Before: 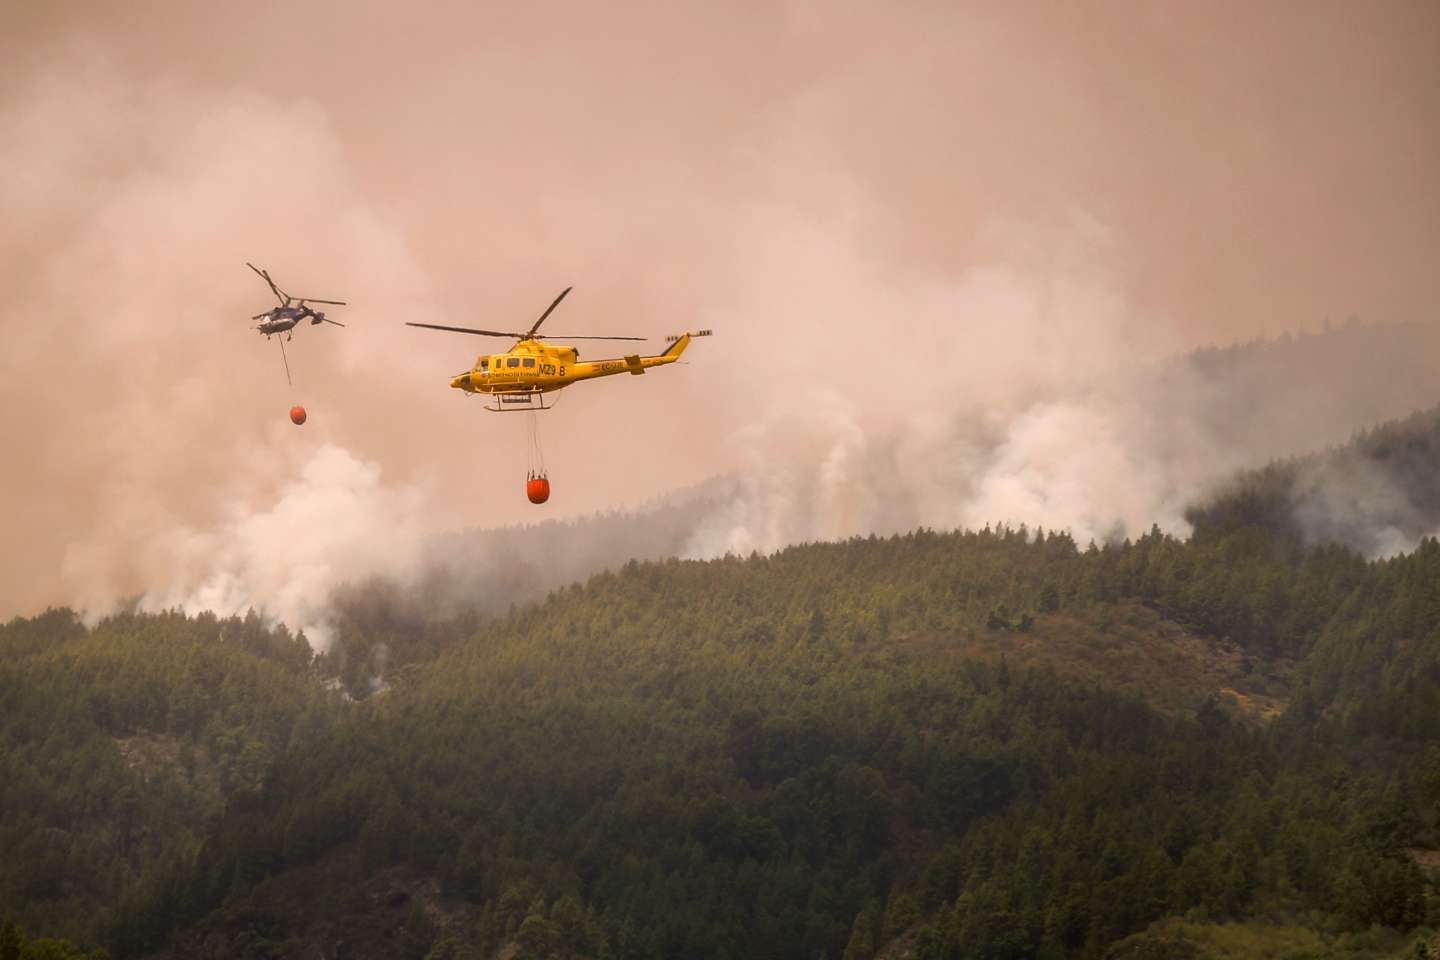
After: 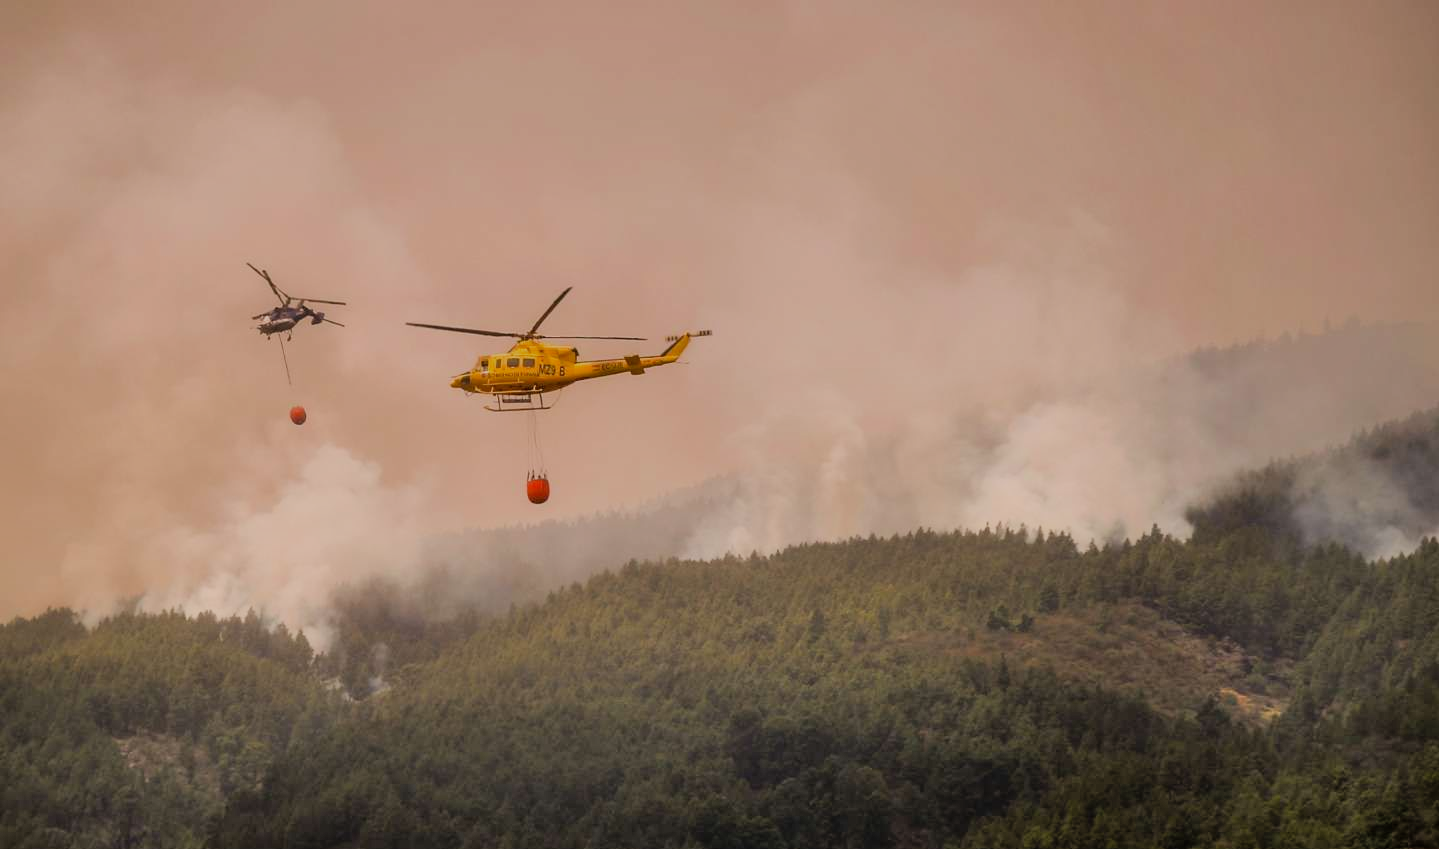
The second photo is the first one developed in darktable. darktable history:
shadows and highlights: soften with gaussian
filmic rgb: black relative exposure -7.15 EV, white relative exposure 5.36 EV, hardness 3.02, color science v6 (2022)
crop and rotate: top 0%, bottom 11.49%
